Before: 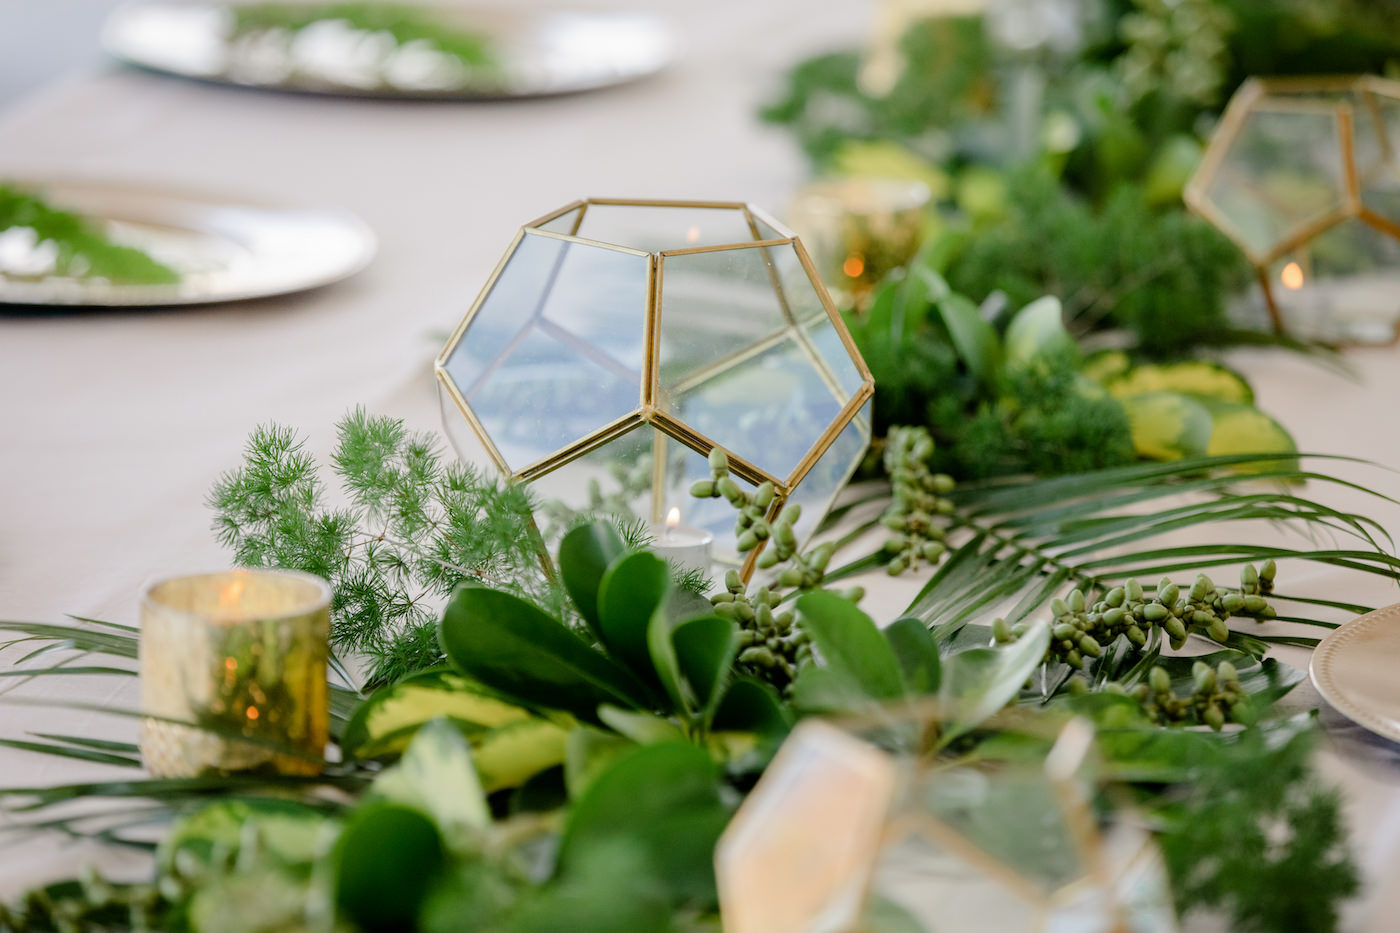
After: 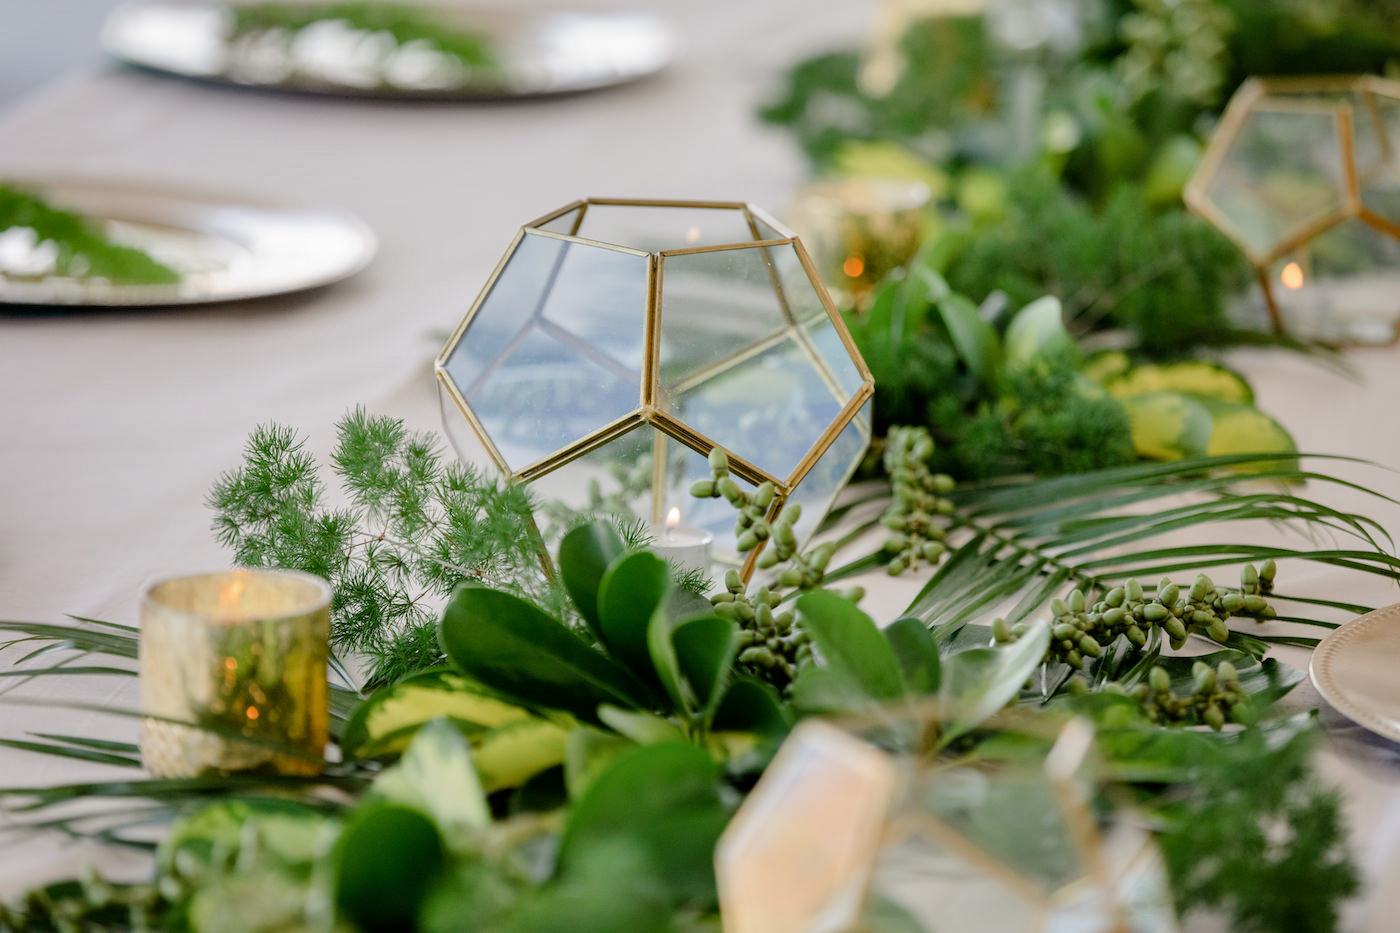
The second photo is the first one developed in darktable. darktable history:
shadows and highlights: highlights color adjustment 32.97%, low approximation 0.01, soften with gaussian
